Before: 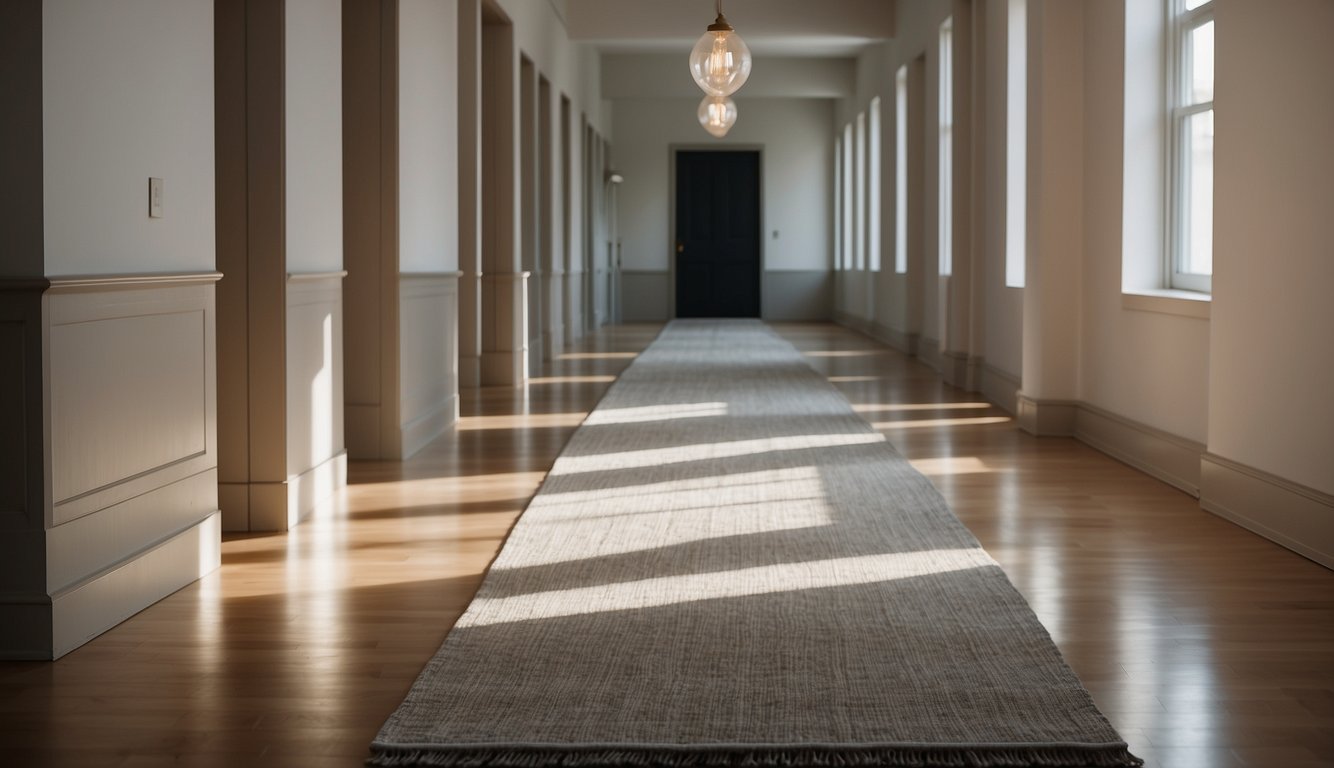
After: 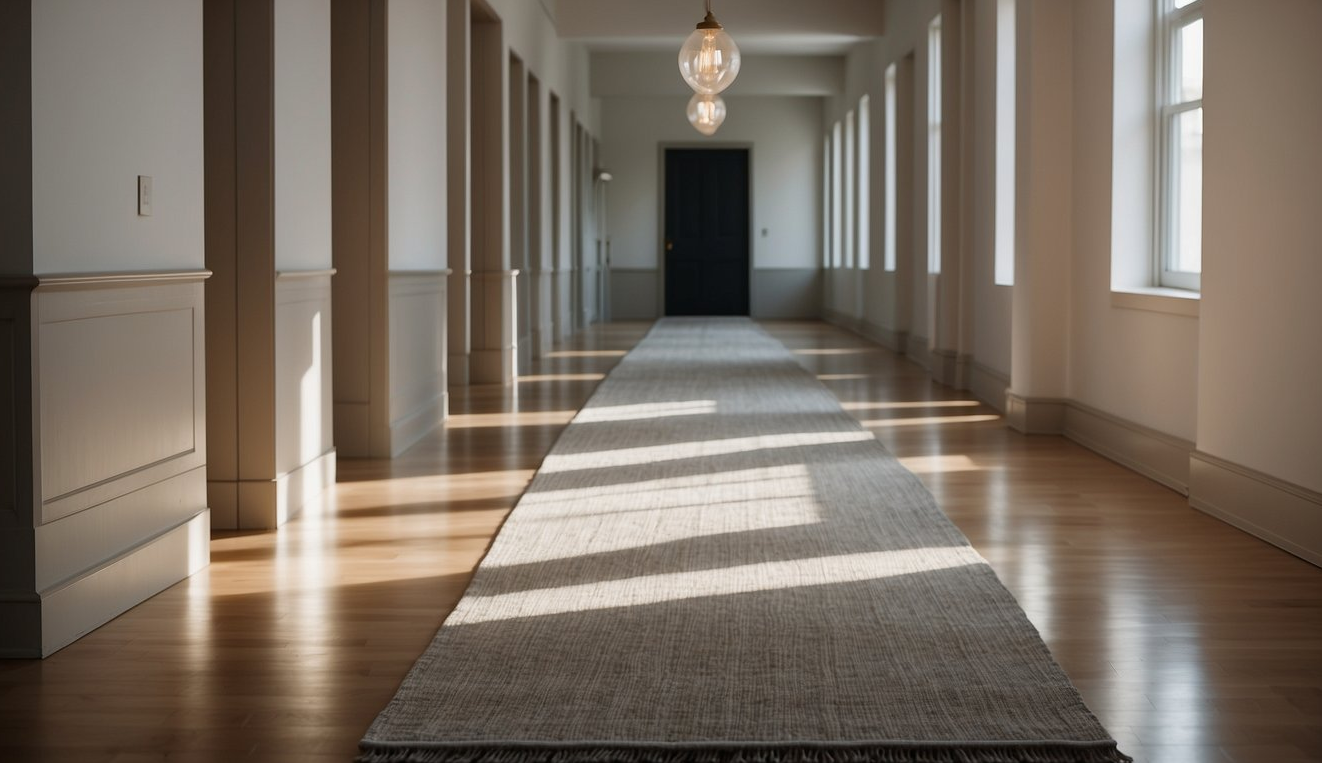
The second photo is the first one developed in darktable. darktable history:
crop and rotate: left 0.849%, top 0.314%, bottom 0.266%
